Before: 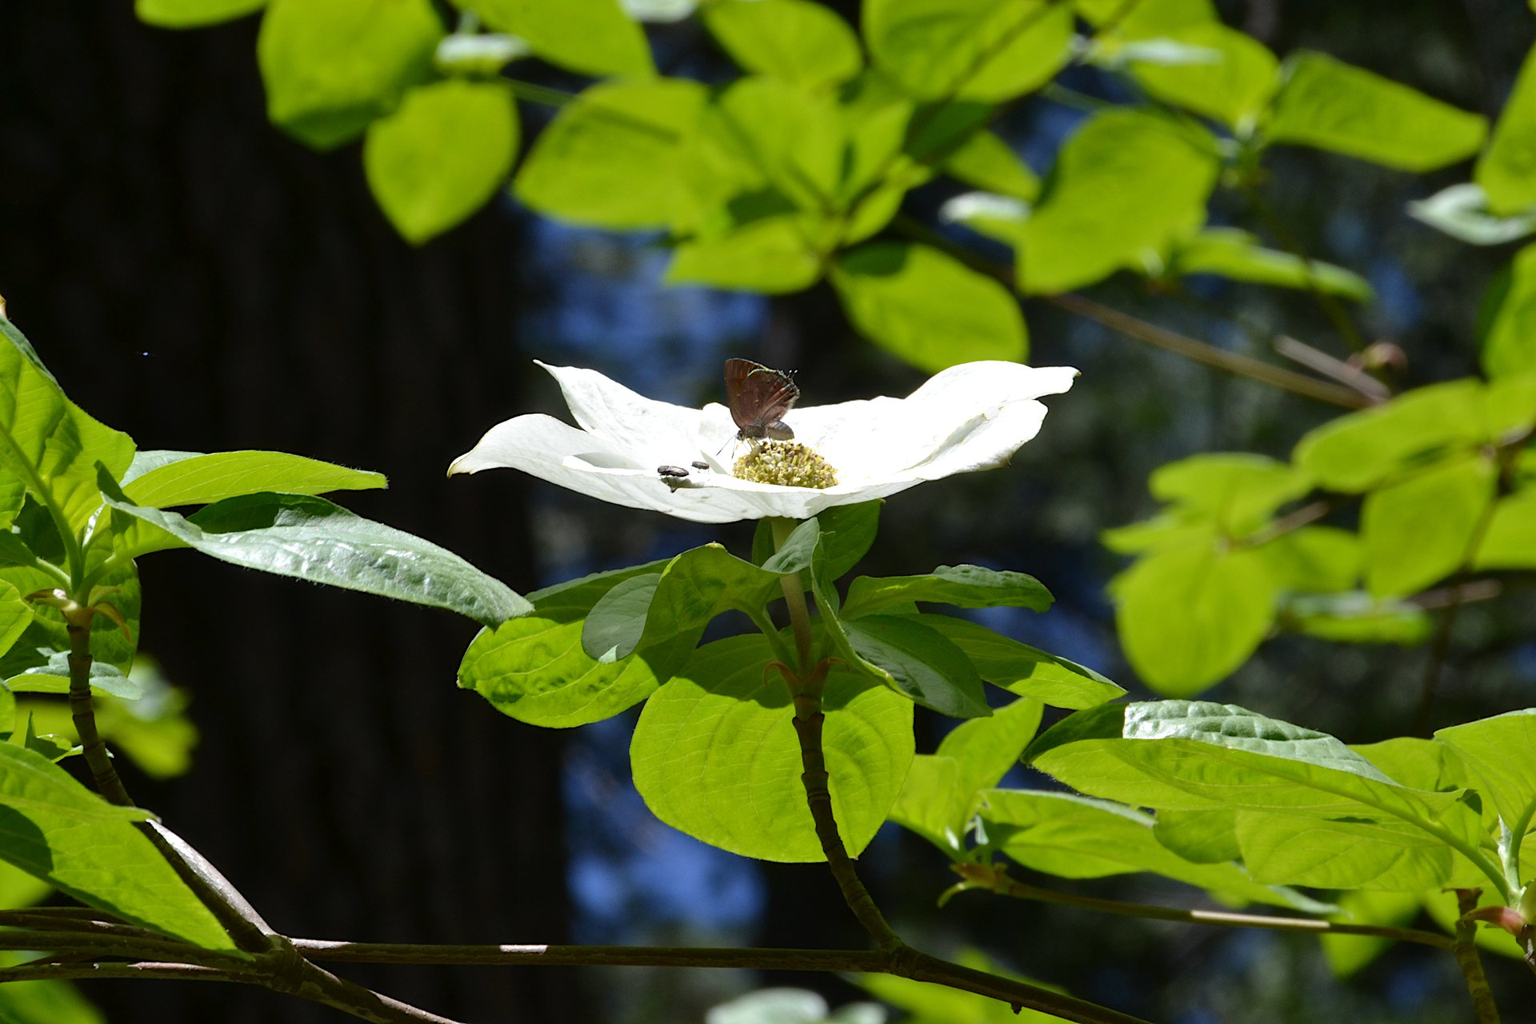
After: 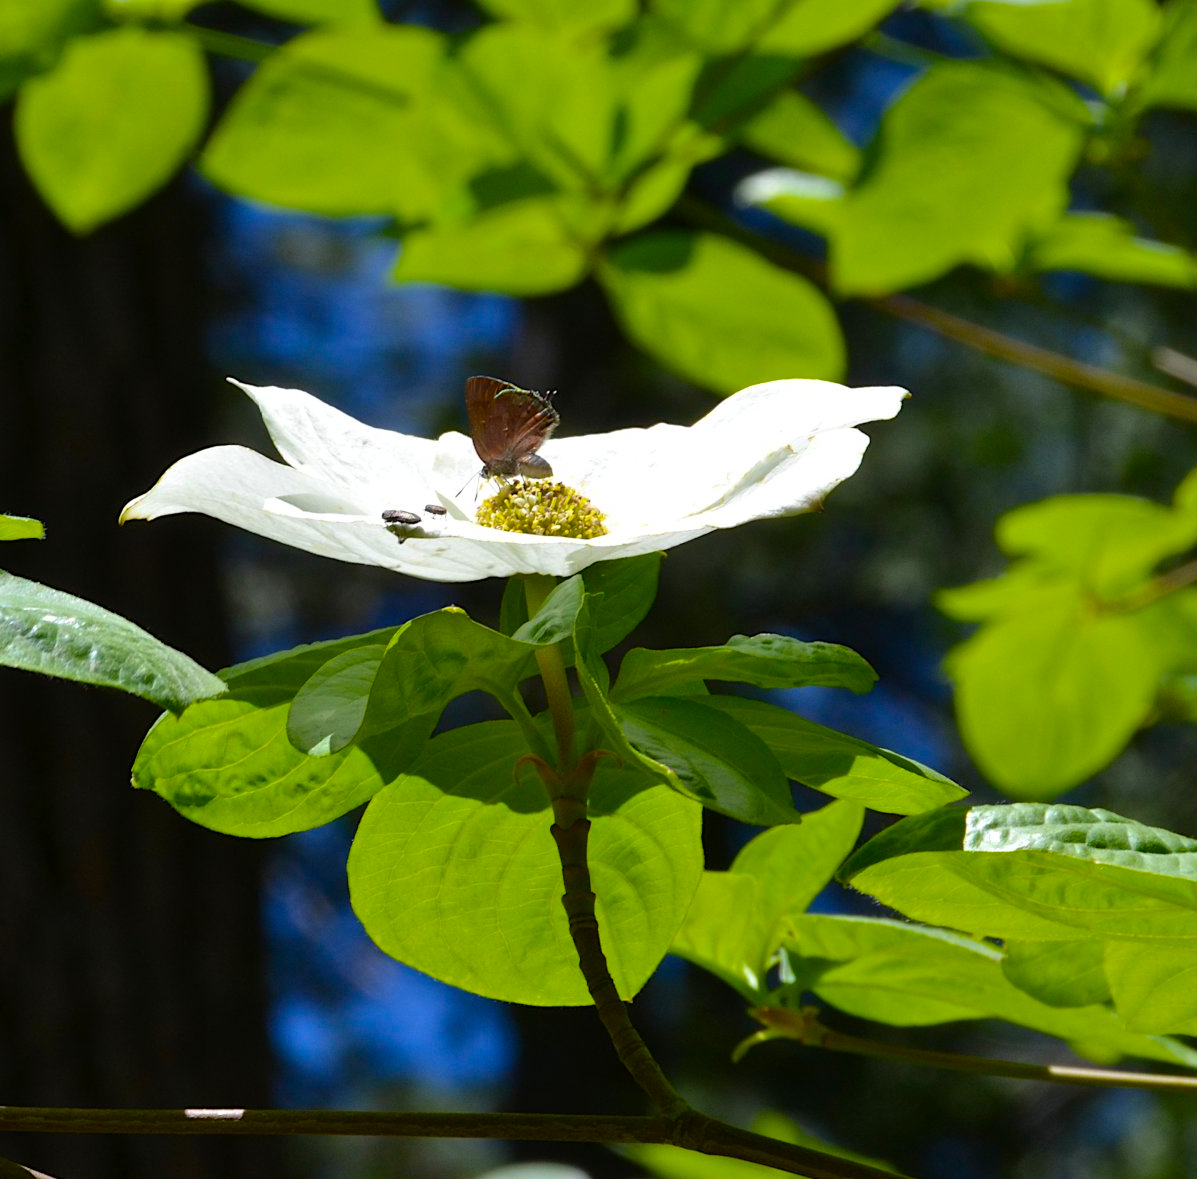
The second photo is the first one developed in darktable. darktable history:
color balance rgb: linear chroma grading › global chroma 15%, perceptual saturation grading › global saturation 30%
crop and rotate: left 22.918%, top 5.629%, right 14.711%, bottom 2.247%
